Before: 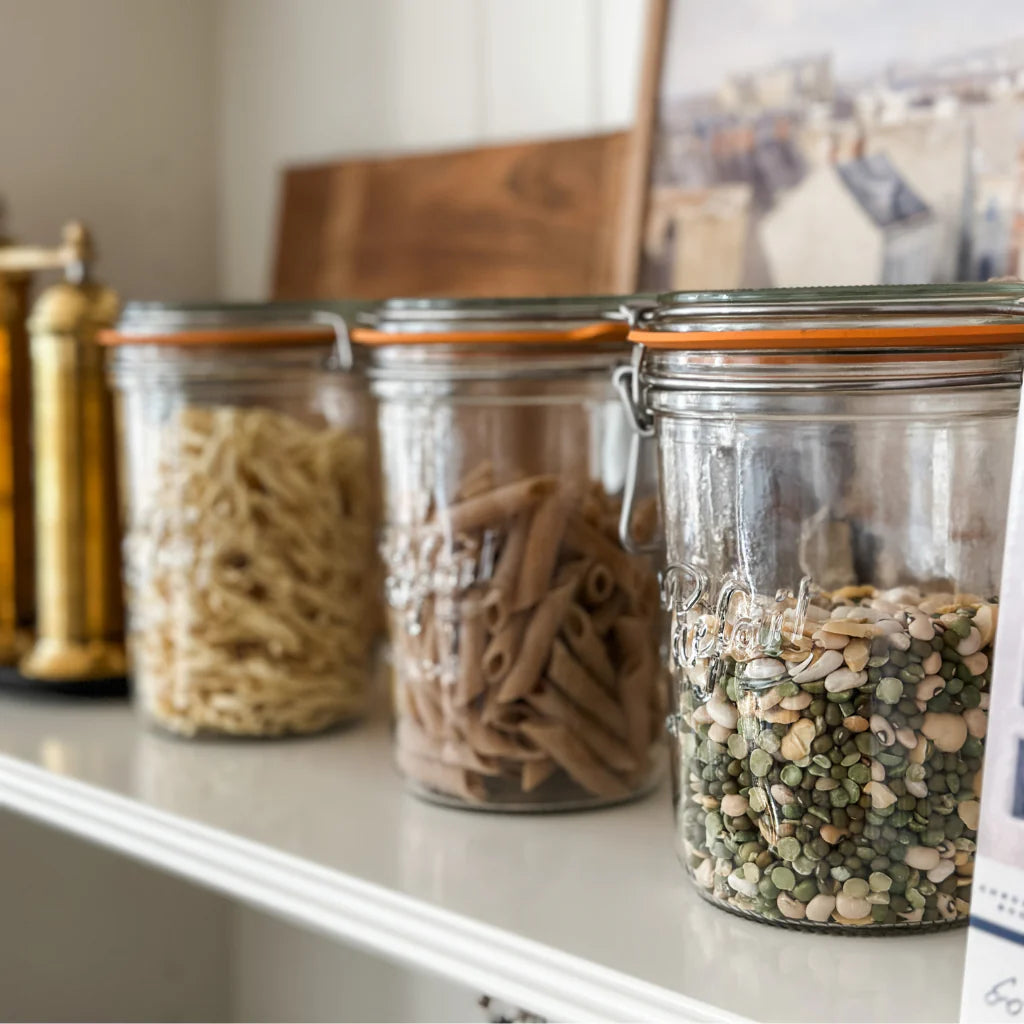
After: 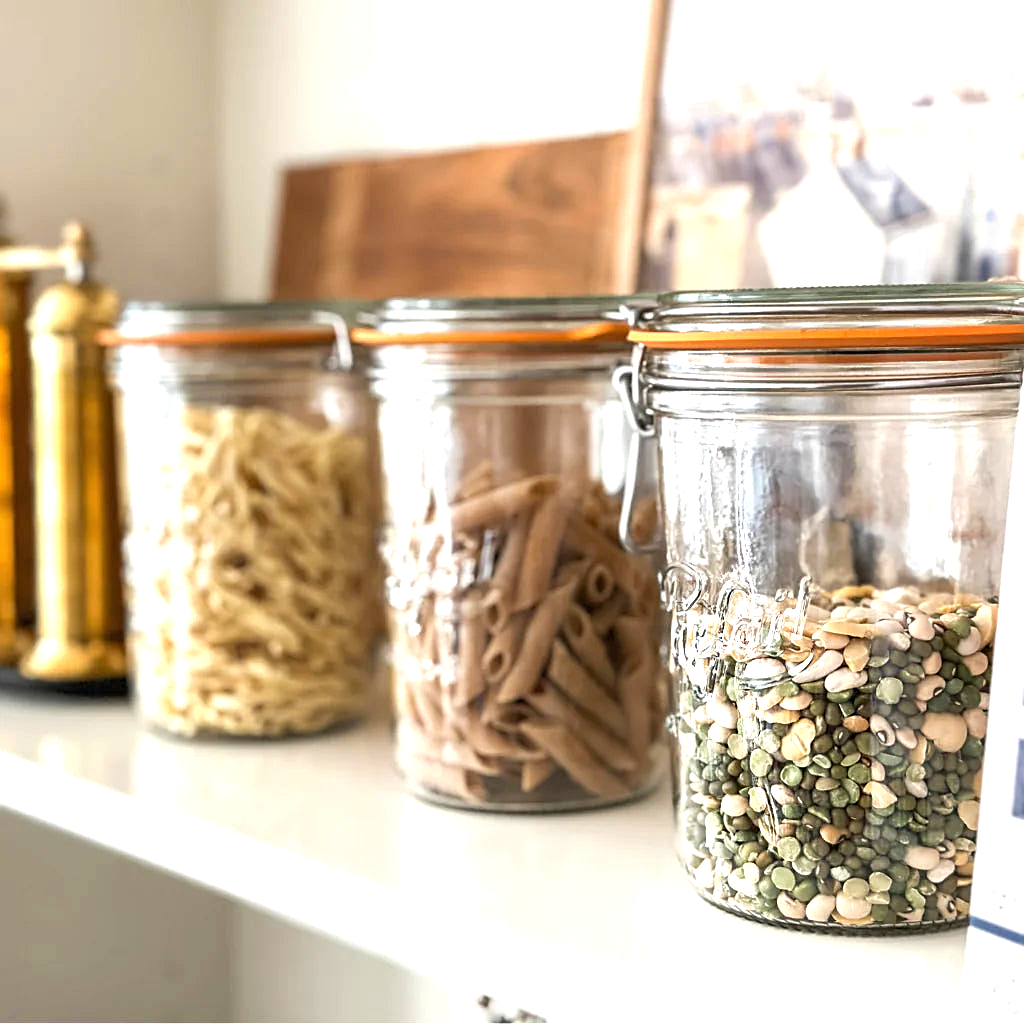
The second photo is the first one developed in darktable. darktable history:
exposure: black level correction 0, exposure 1.122 EV, compensate highlight preservation false
sharpen: on, module defaults
color correction: highlights b* -0.044
tone equalizer: edges refinement/feathering 500, mask exposure compensation -1.57 EV, preserve details no
